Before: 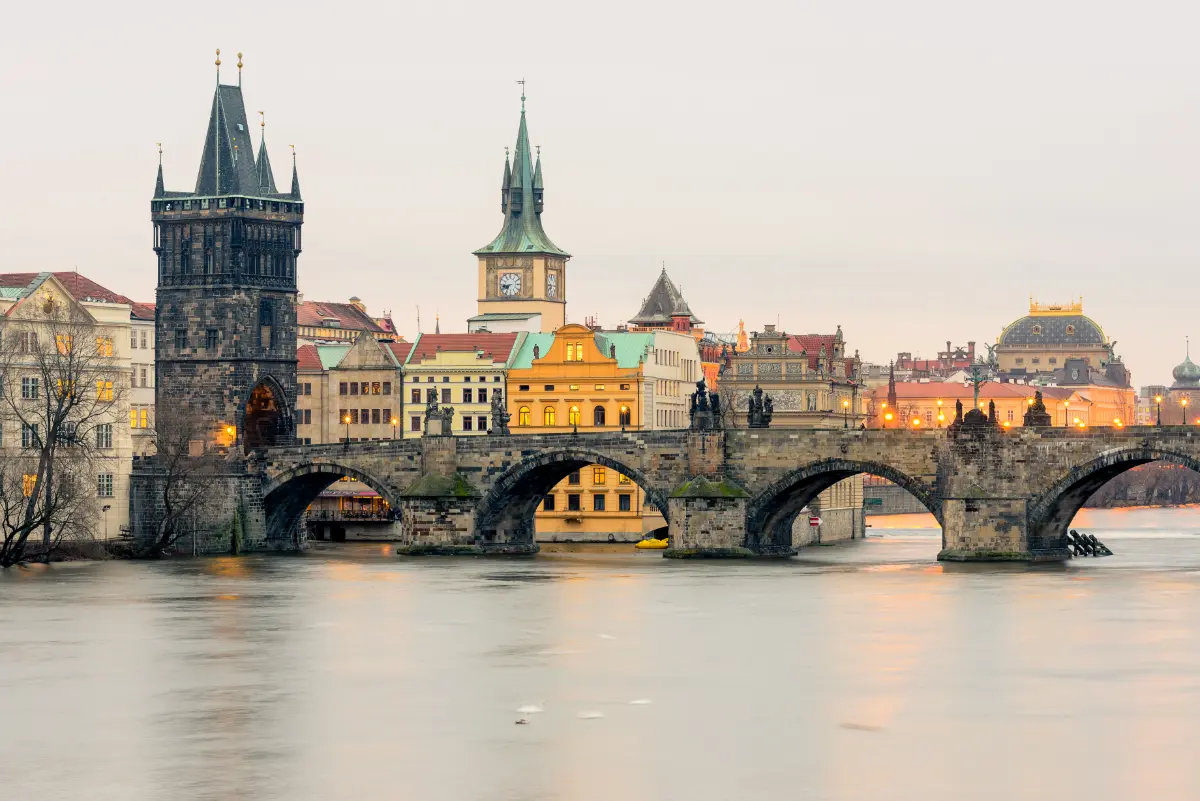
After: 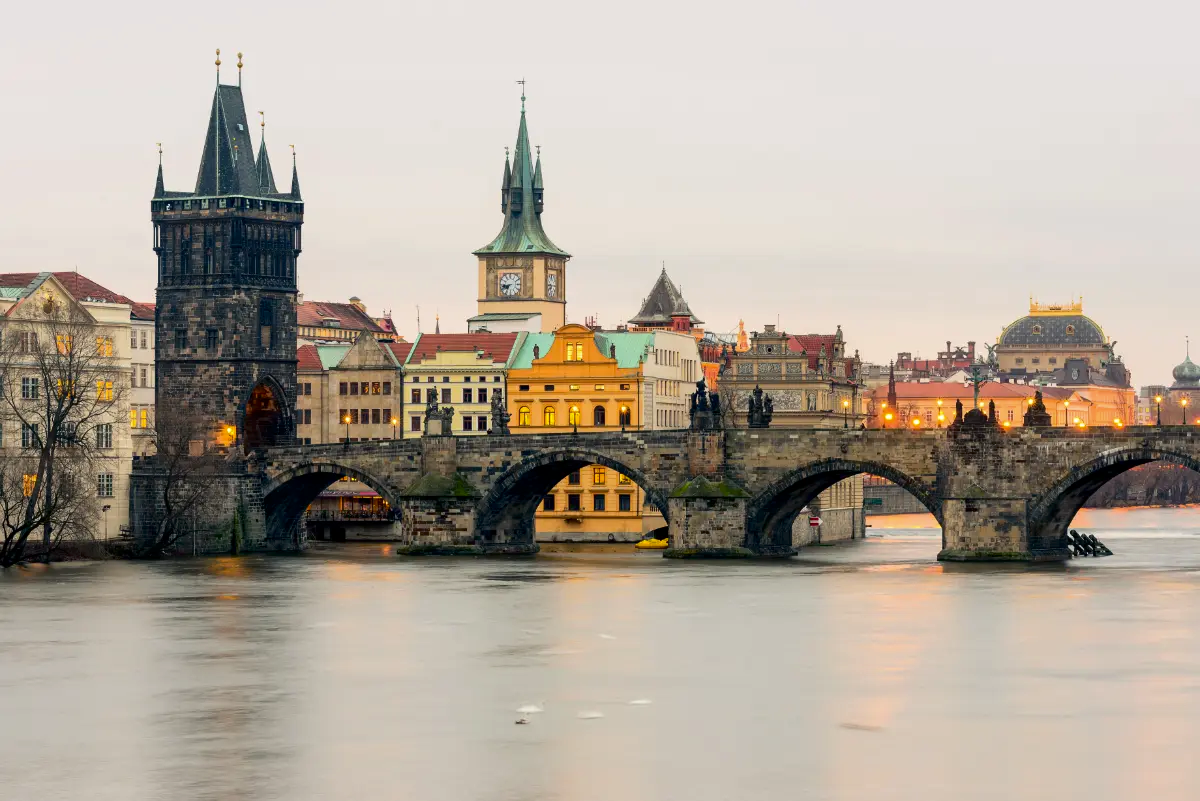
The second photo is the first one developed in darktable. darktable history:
contrast brightness saturation: contrast 0.068, brightness -0.127, saturation 0.064
